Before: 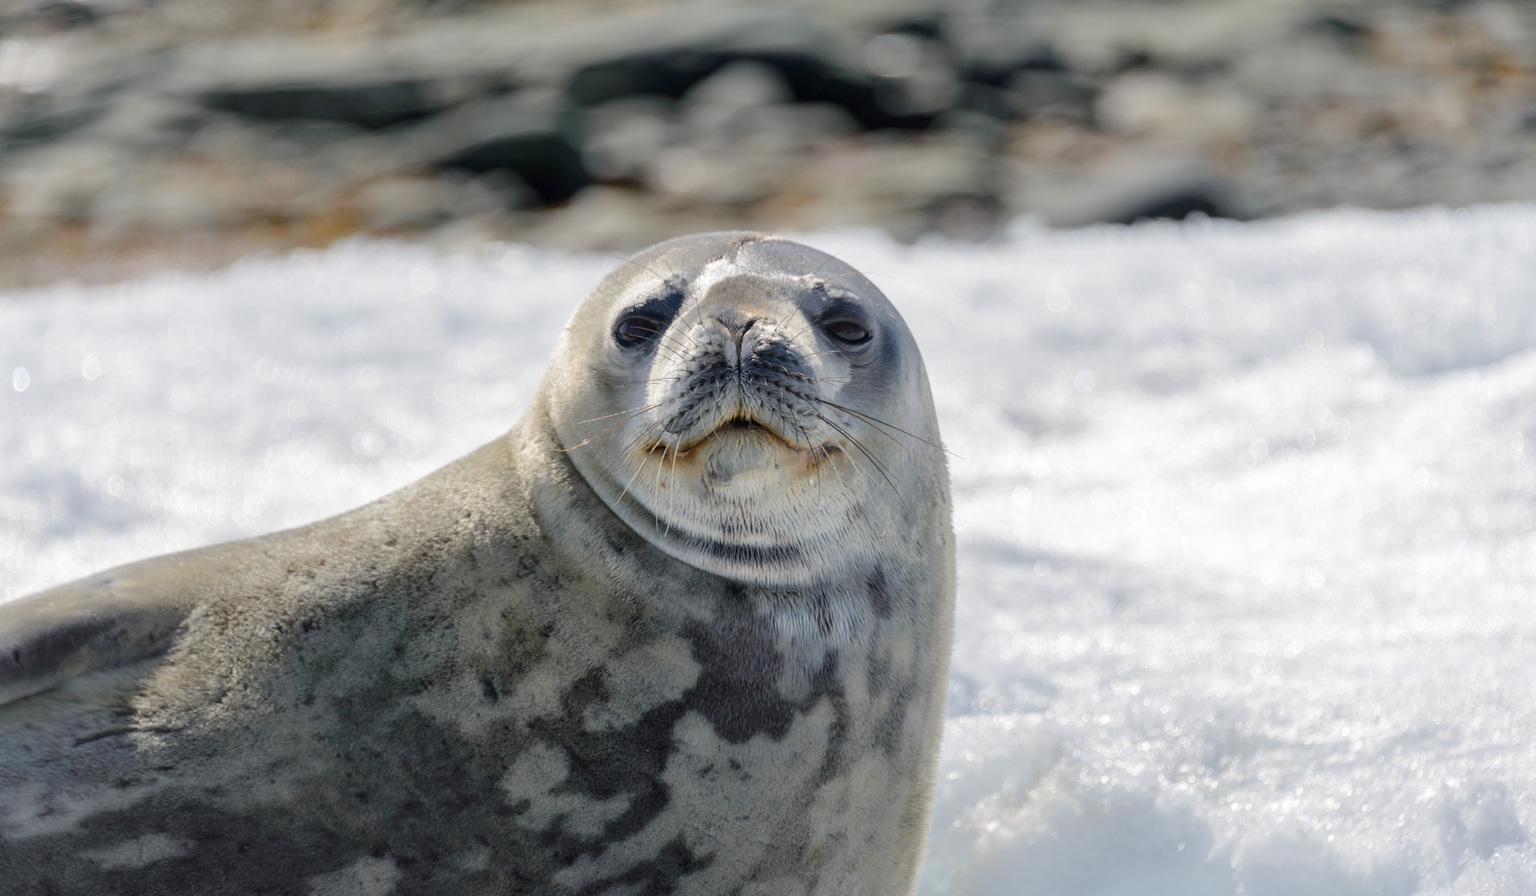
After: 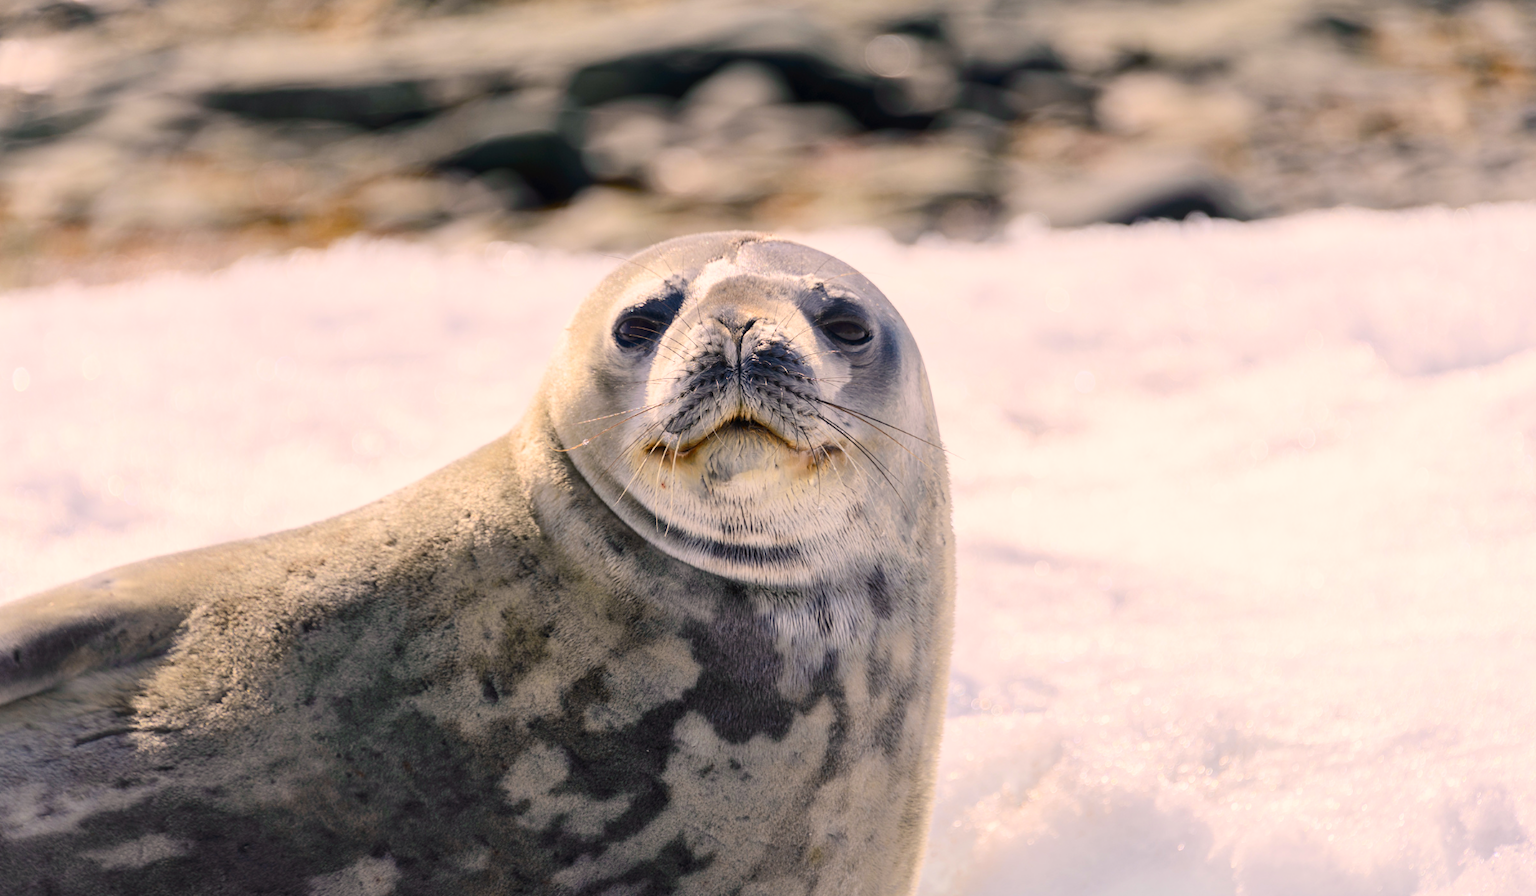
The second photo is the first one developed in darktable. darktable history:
color correction: highlights a* 12.04, highlights b* 11.7
contrast brightness saturation: contrast 0.229, brightness 0.107, saturation 0.294
tone equalizer: on, module defaults
